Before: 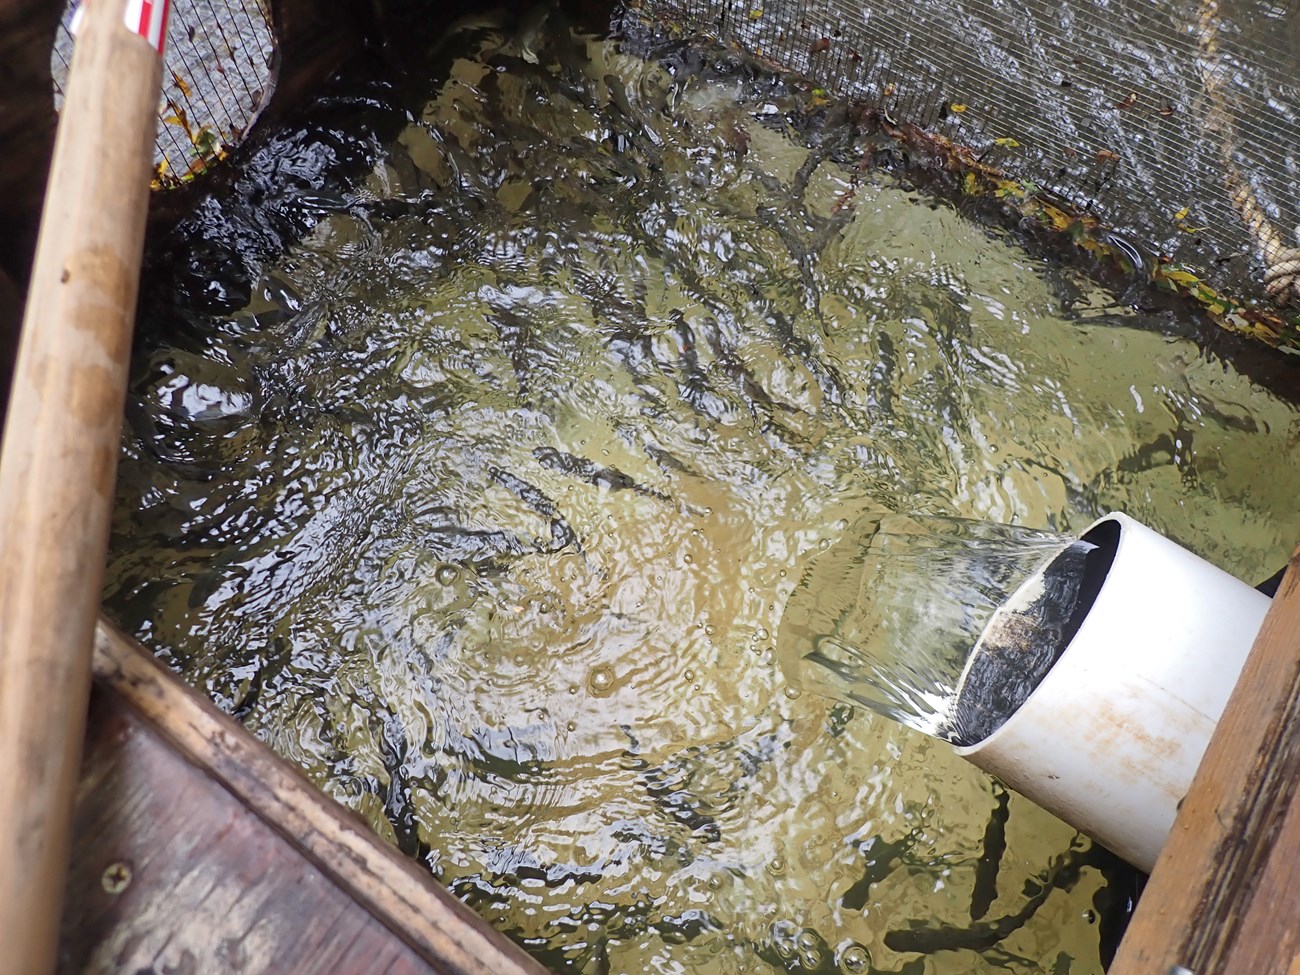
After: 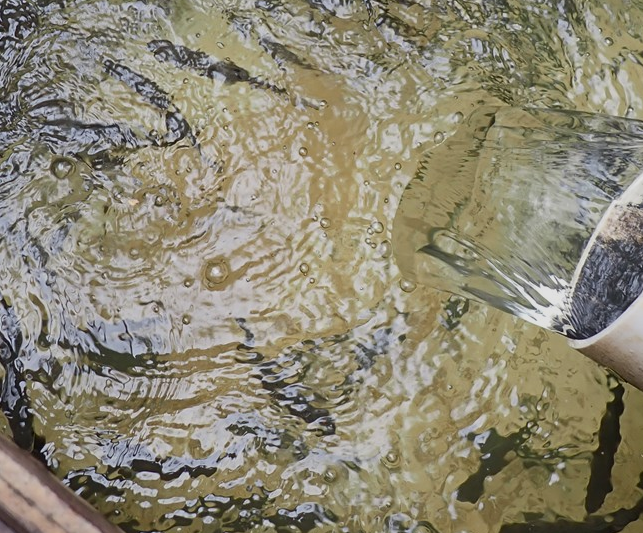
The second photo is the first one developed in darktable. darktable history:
crop: left 29.672%, top 41.786%, right 20.851%, bottom 3.487%
contrast brightness saturation: contrast 0.1, brightness 0.02, saturation 0.02
exposure: exposure -0.492 EV, compensate highlight preservation false
